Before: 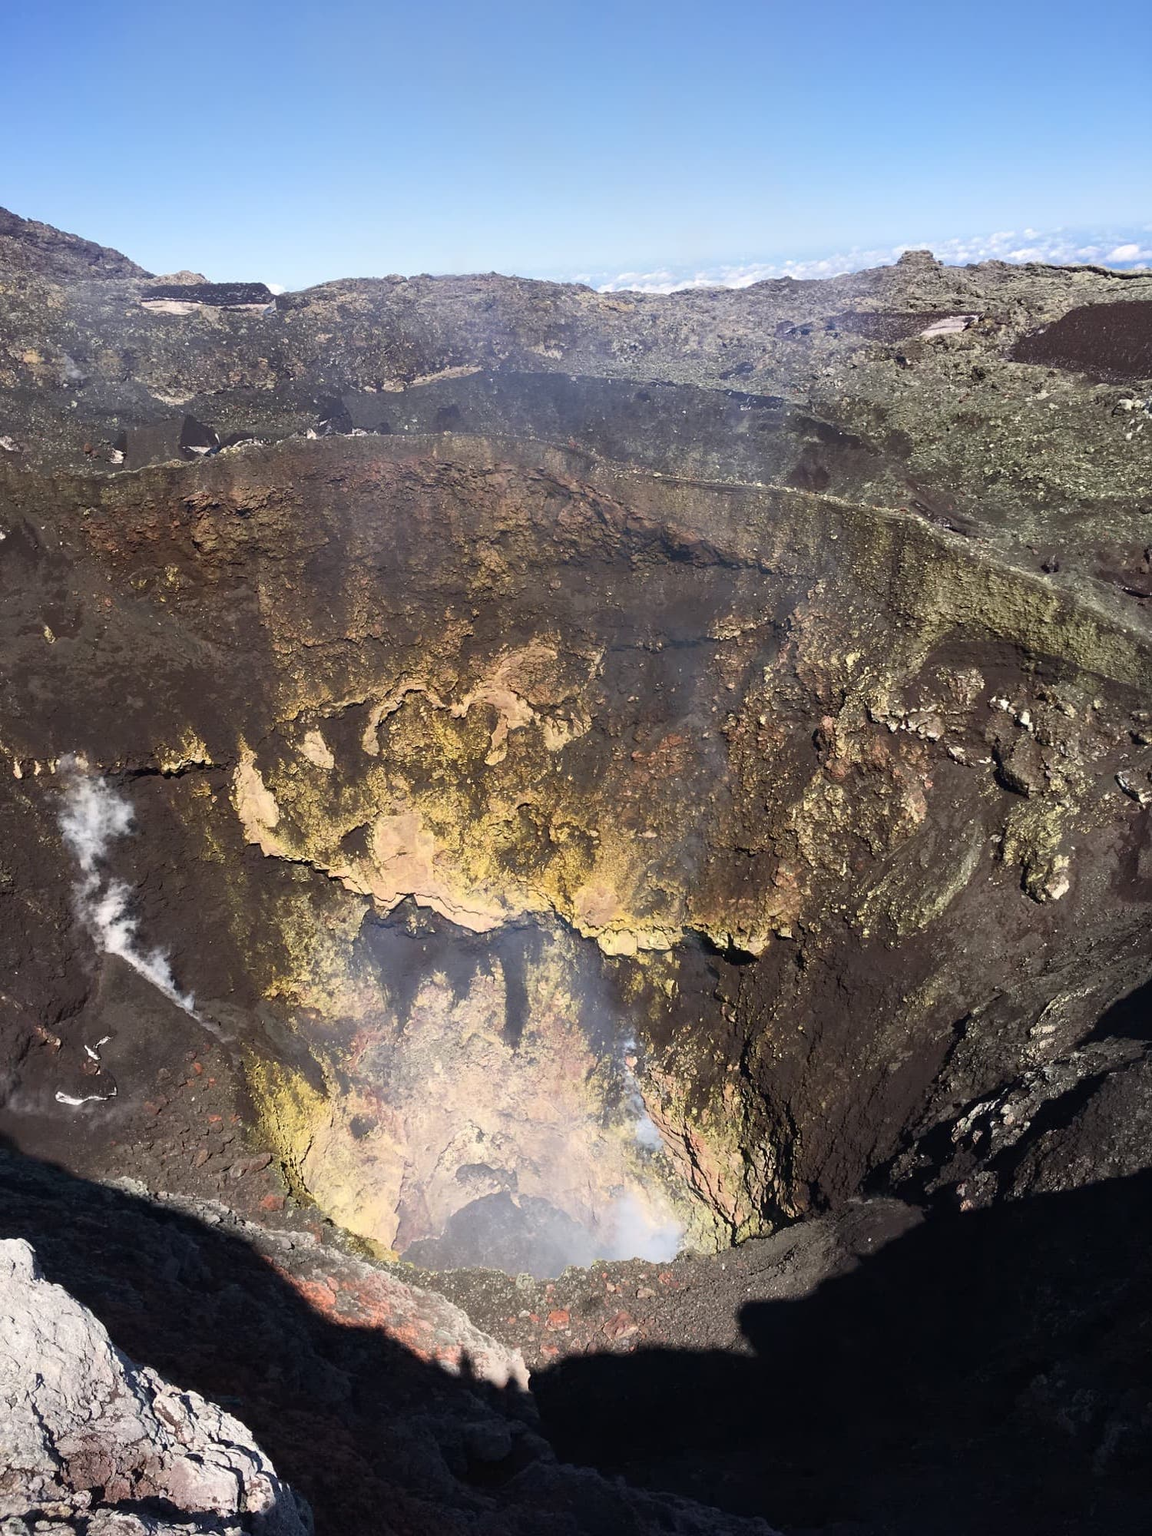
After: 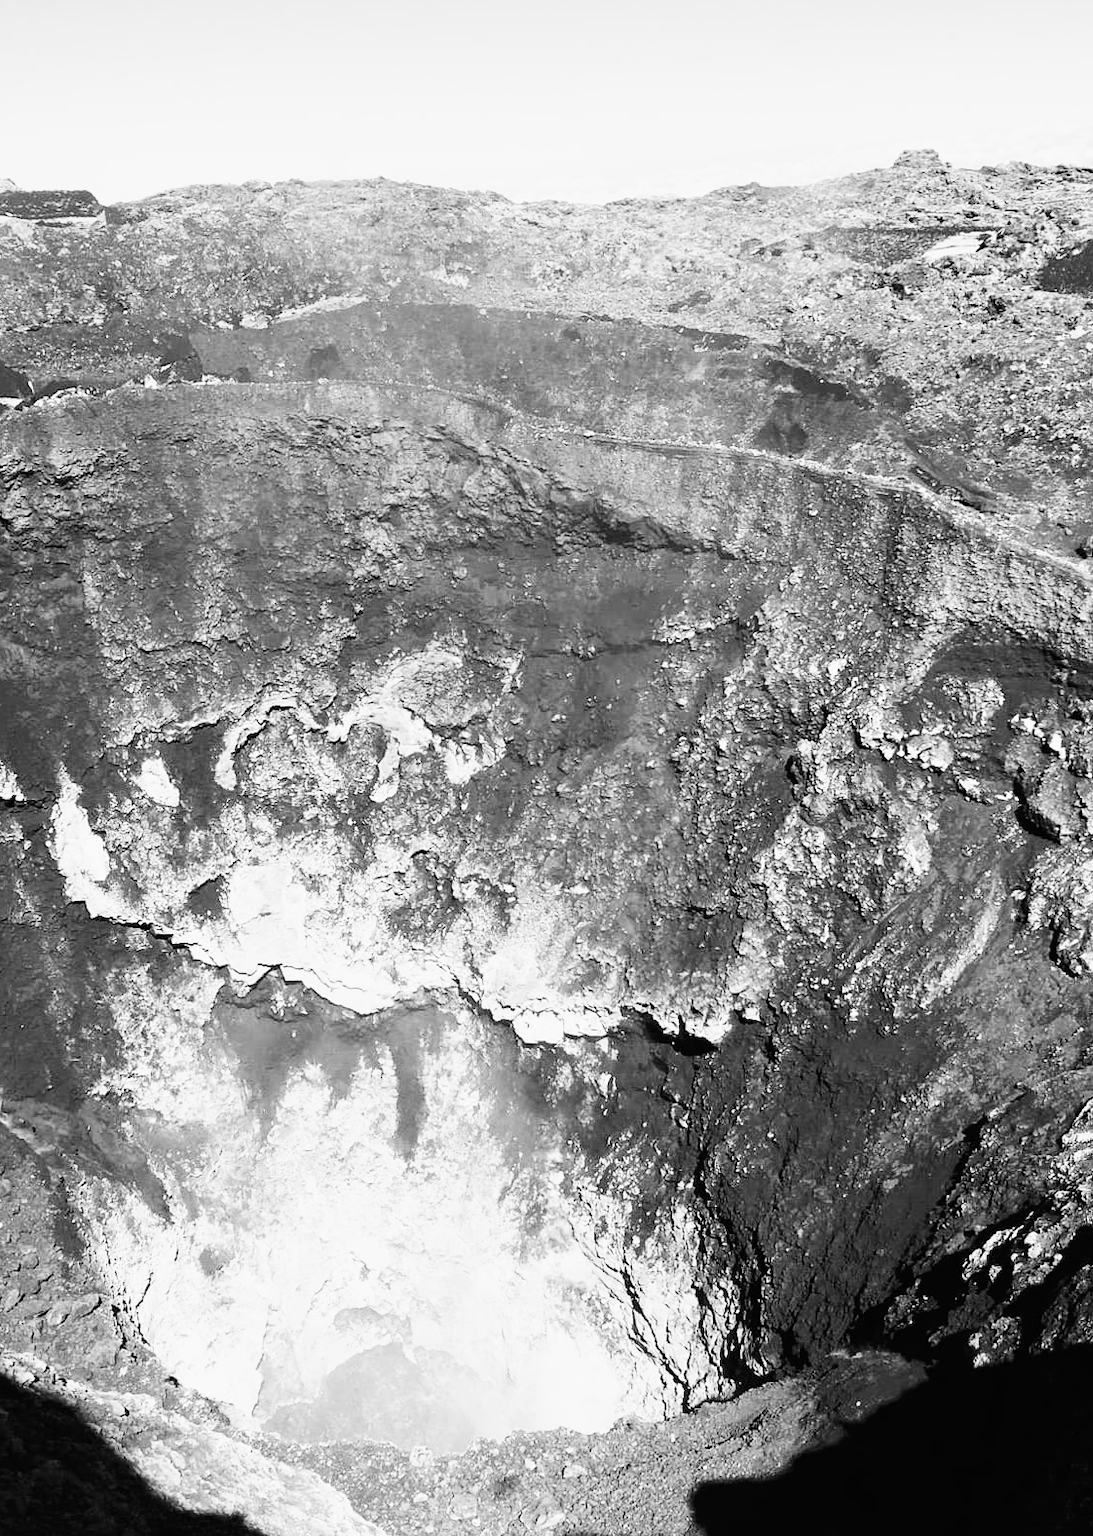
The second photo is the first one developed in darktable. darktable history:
base curve: curves: ch0 [(0, 0) (0.007, 0.004) (0.027, 0.03) (0.046, 0.07) (0.207, 0.54) (0.442, 0.872) (0.673, 0.972) (1, 1)], preserve colors none
monochrome: a 32, b 64, size 2.3
crop: left 16.768%, top 8.653%, right 8.362%, bottom 12.485%
